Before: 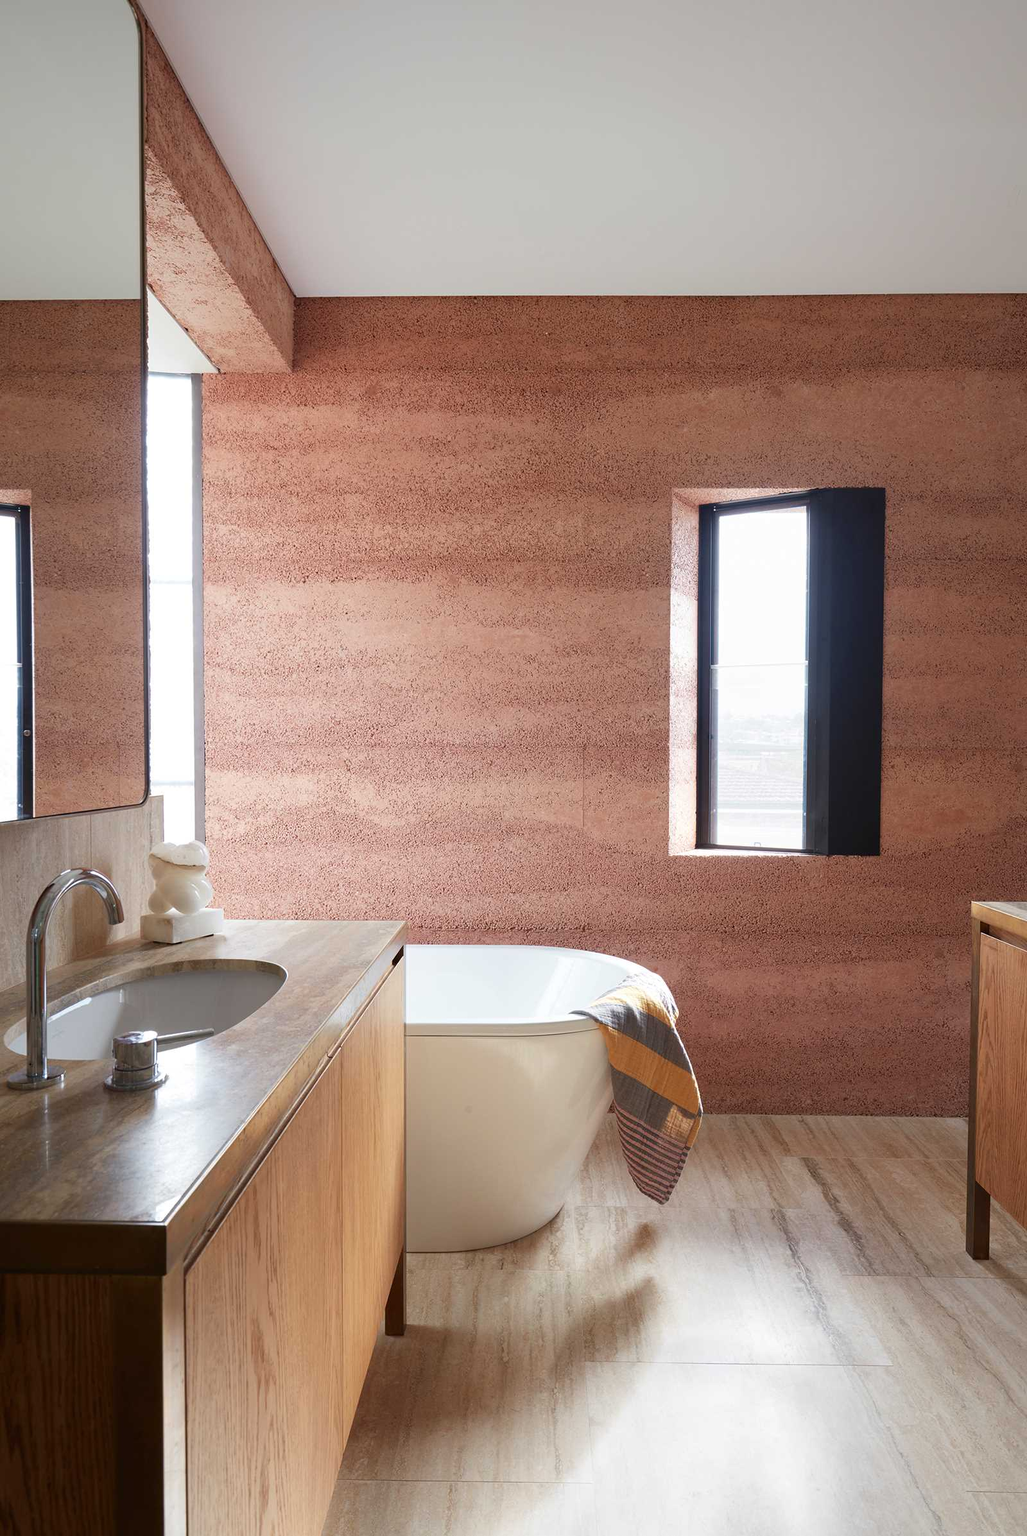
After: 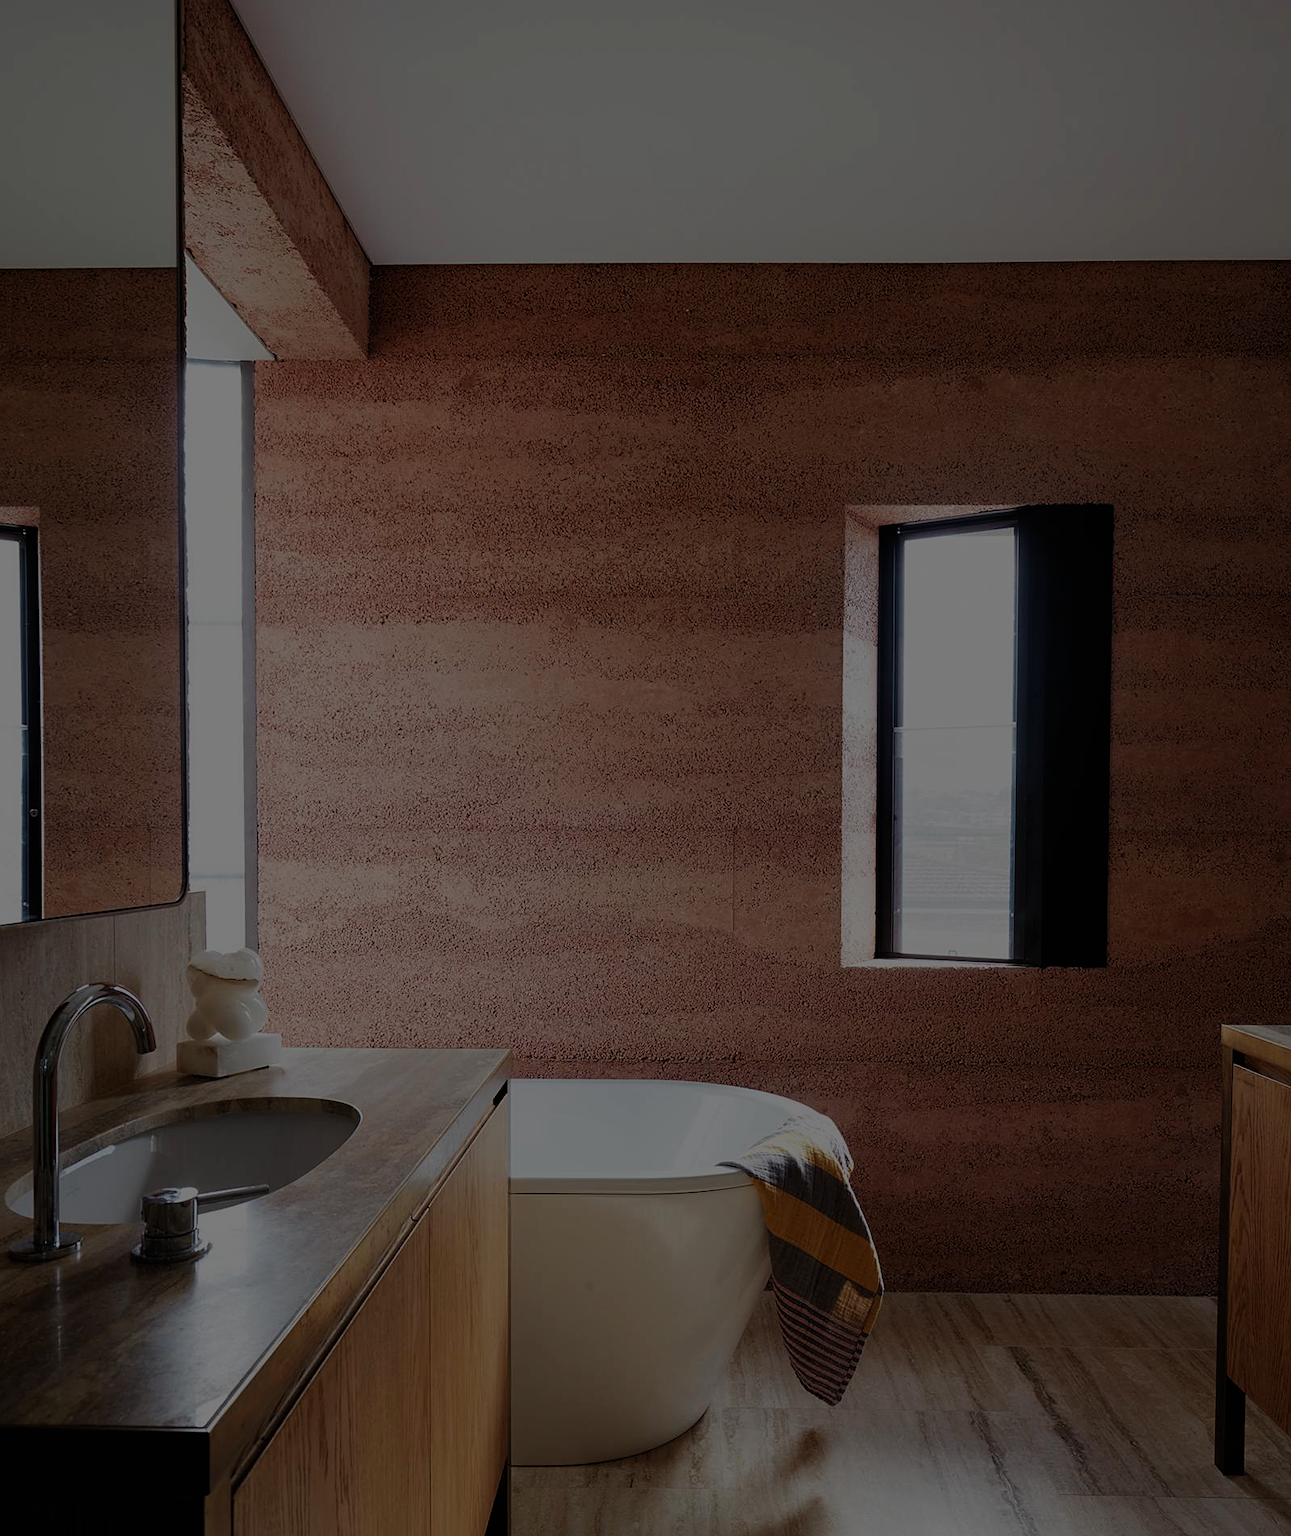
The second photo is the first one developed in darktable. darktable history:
filmic rgb: black relative exposure -8.02 EV, white relative exposure 3.85 EV, hardness 4.3, add noise in highlights 0.001, preserve chrominance no, color science v3 (2019), use custom middle-gray values true, iterations of high-quality reconstruction 0, contrast in highlights soft
sharpen: amount 0.204
exposure: exposure -2.346 EV, compensate exposure bias true, compensate highlight preservation false
crop and rotate: top 5.65%, bottom 14.818%
